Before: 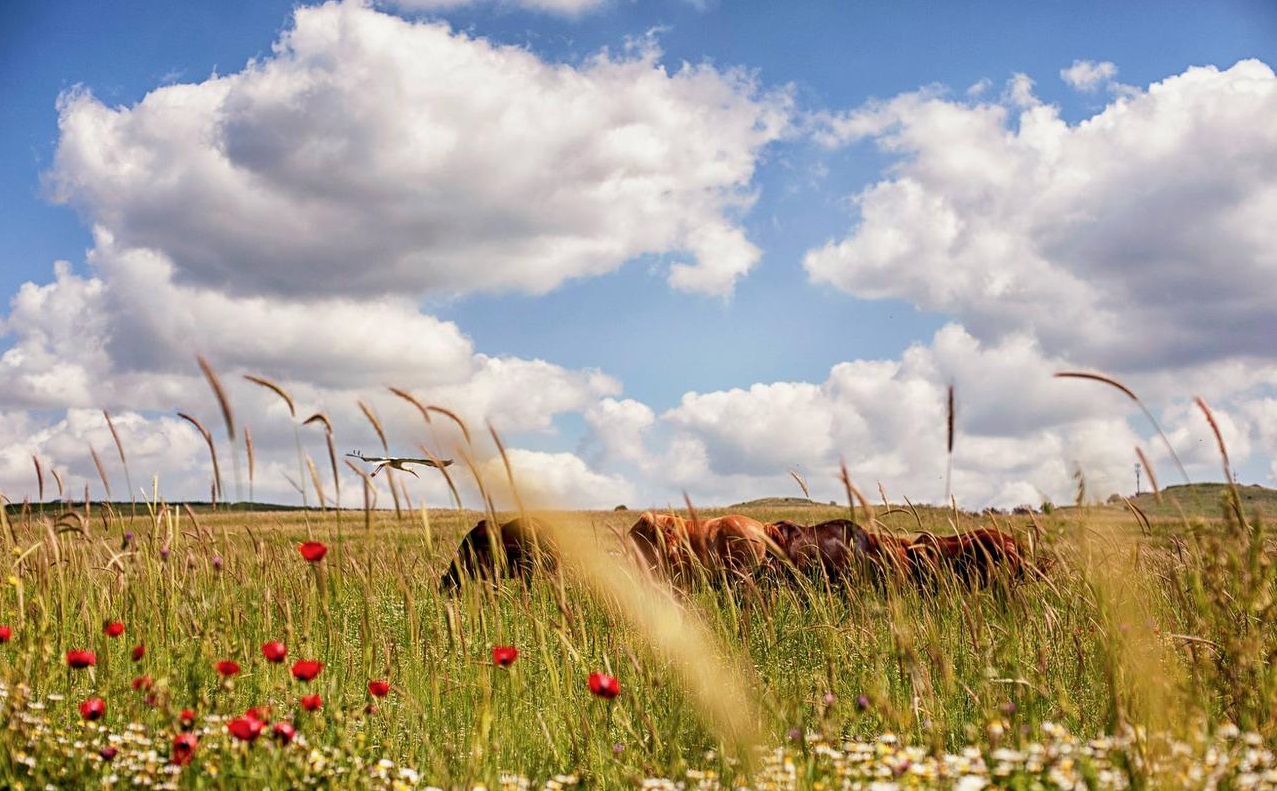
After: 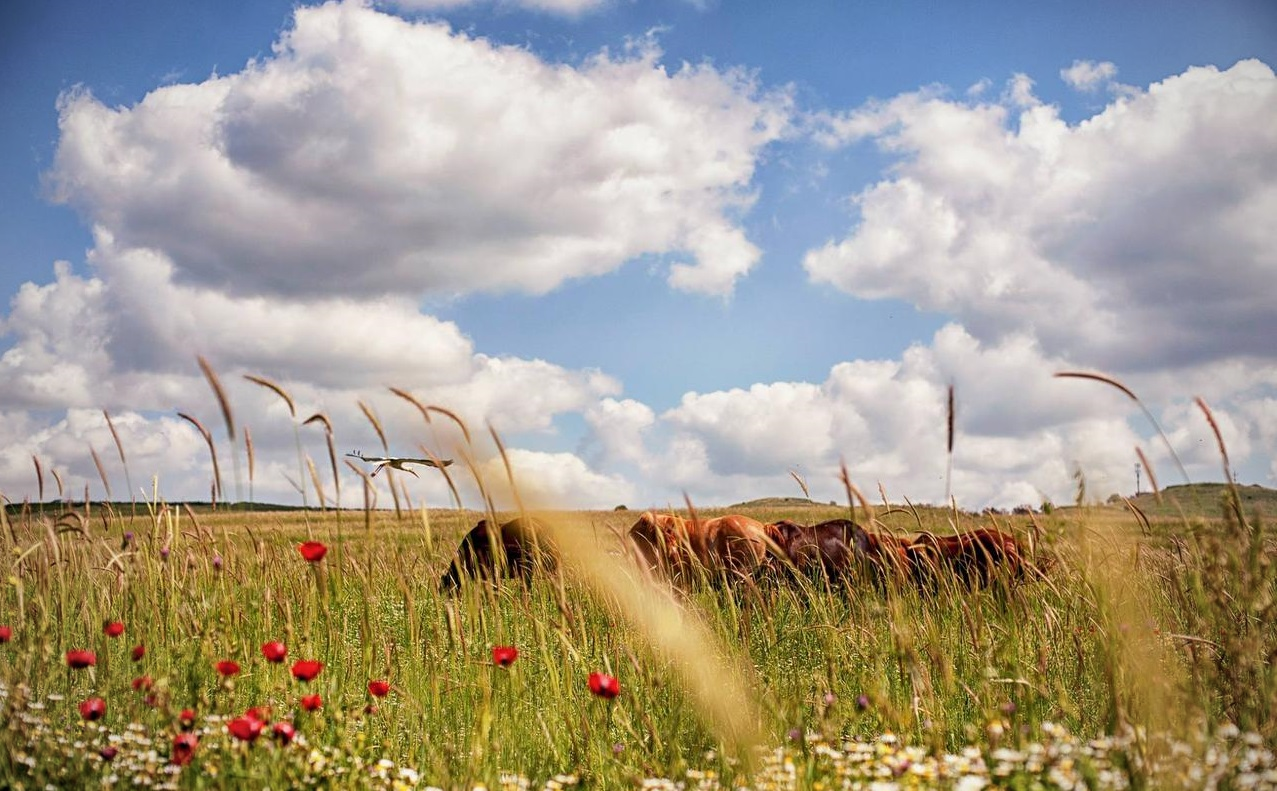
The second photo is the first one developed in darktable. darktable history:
vignetting: fall-off start 73.64%, brightness -0.432, saturation -0.207
